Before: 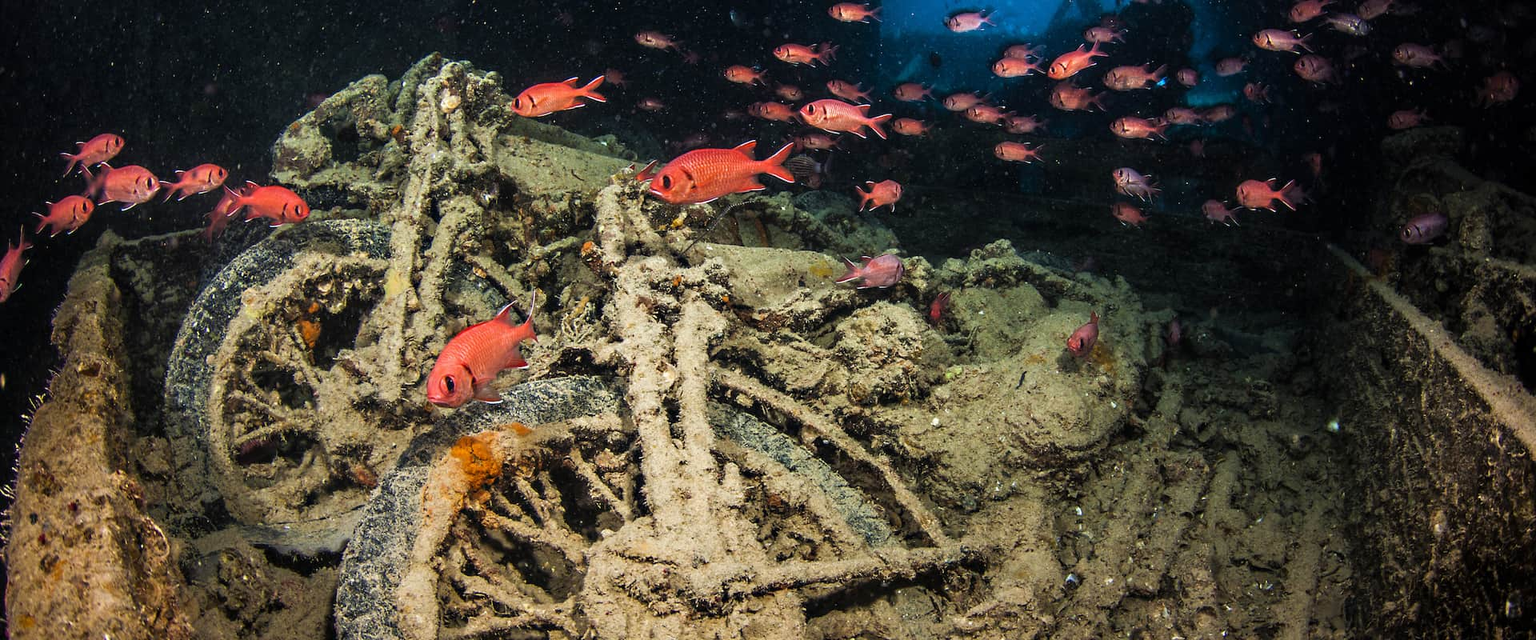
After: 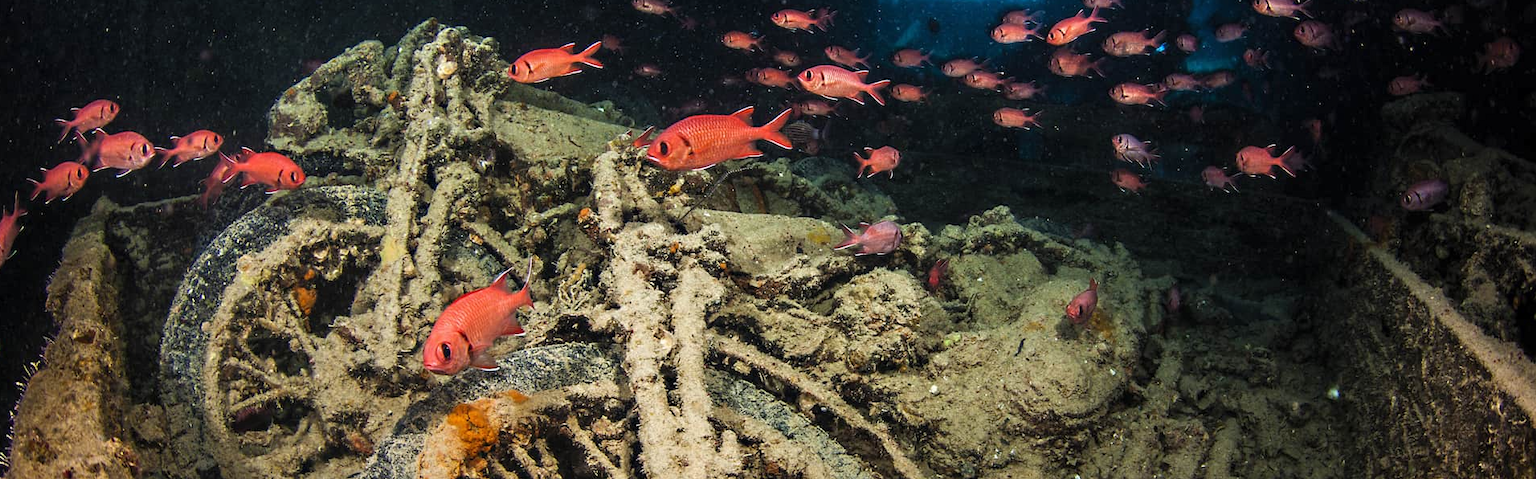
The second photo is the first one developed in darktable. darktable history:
crop: left 0.387%, top 5.469%, bottom 19.809%
fill light: on, module defaults
